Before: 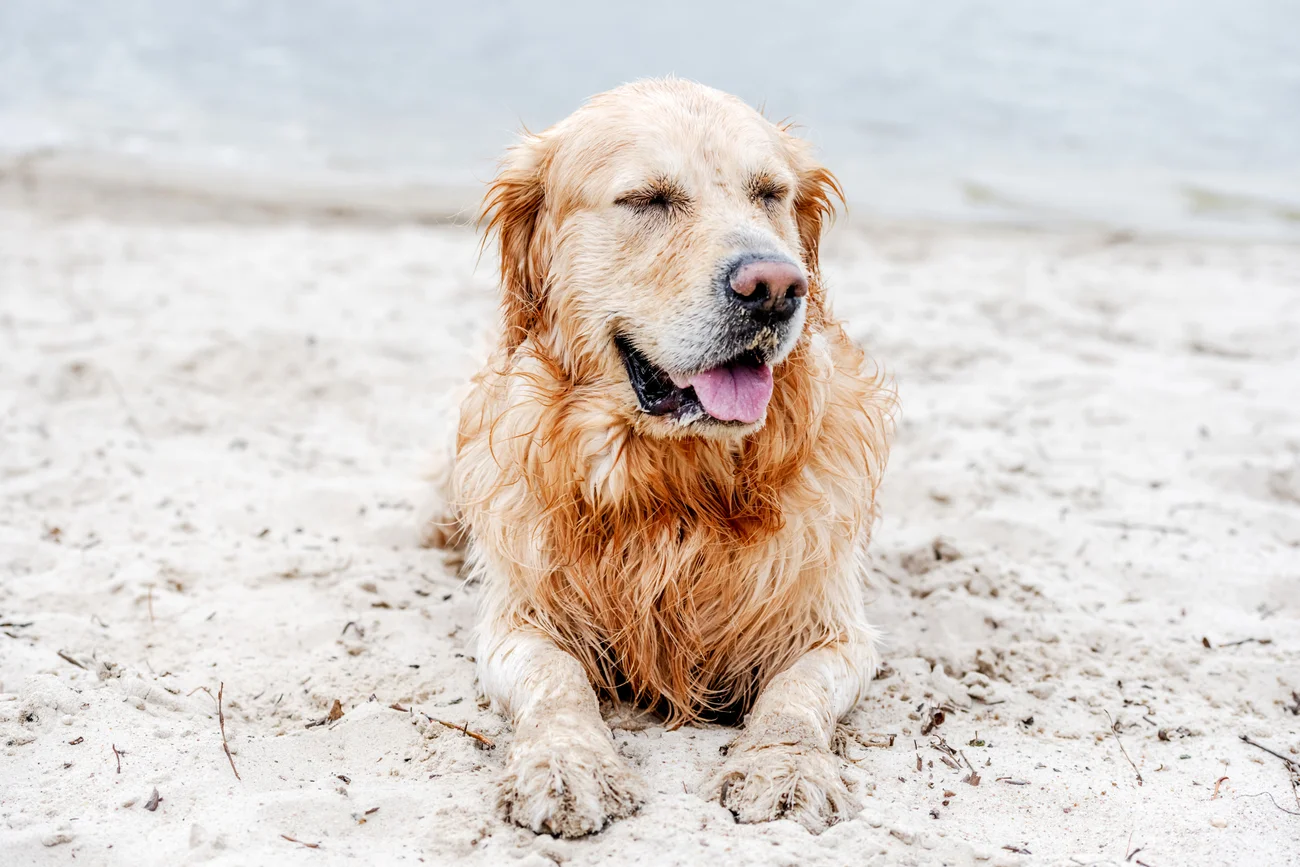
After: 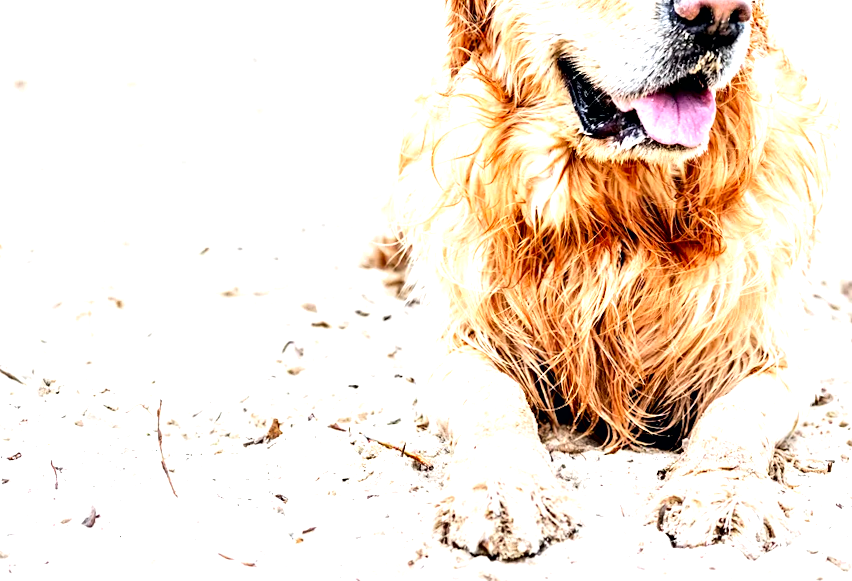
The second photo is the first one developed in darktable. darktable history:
contrast brightness saturation: contrast 0.1, brightness 0.027, saturation 0.091
tone equalizer: -8 EV -1.12 EV, -7 EV -1.05 EV, -6 EV -0.874 EV, -5 EV -0.549 EV, -3 EV 0.545 EV, -2 EV 0.876 EV, -1 EV 0.999 EV, +0 EV 1.06 EV
crop and rotate: angle -0.747°, left 3.644%, top 31.682%, right 29.482%
contrast equalizer: octaves 7, y [[0.6 ×6], [0.55 ×6], [0 ×6], [0 ×6], [0 ×6]], mix 0.609
